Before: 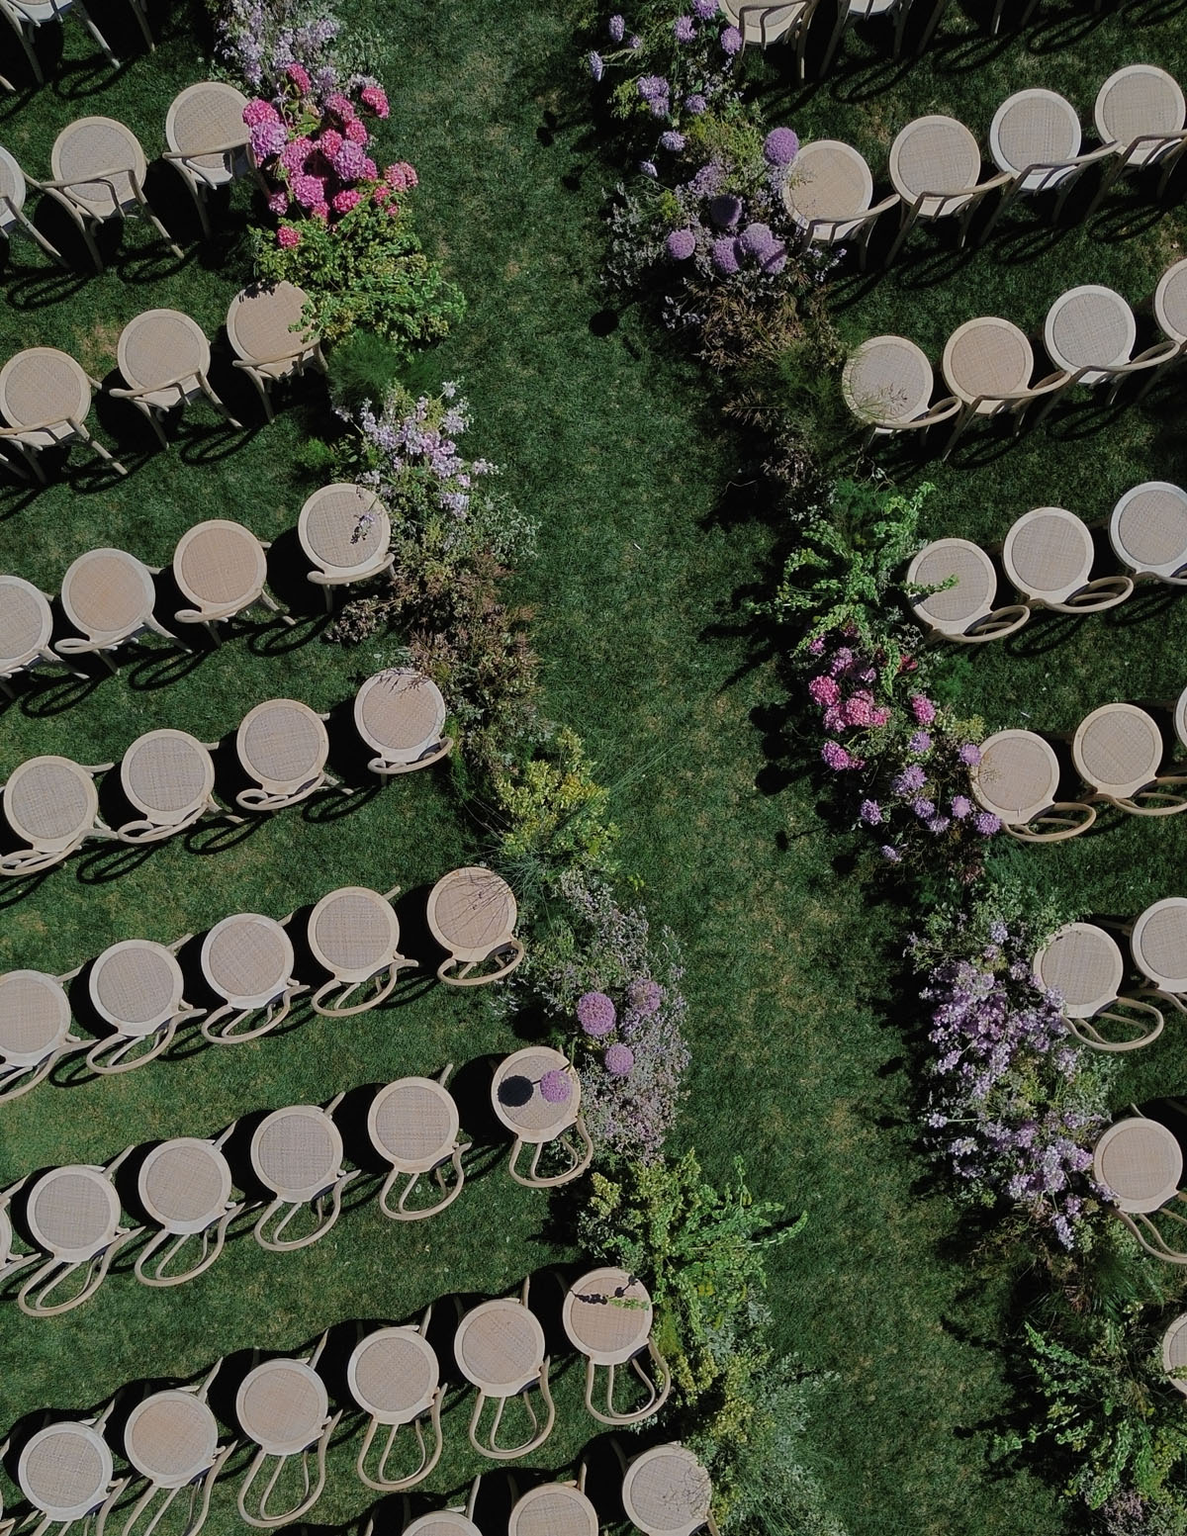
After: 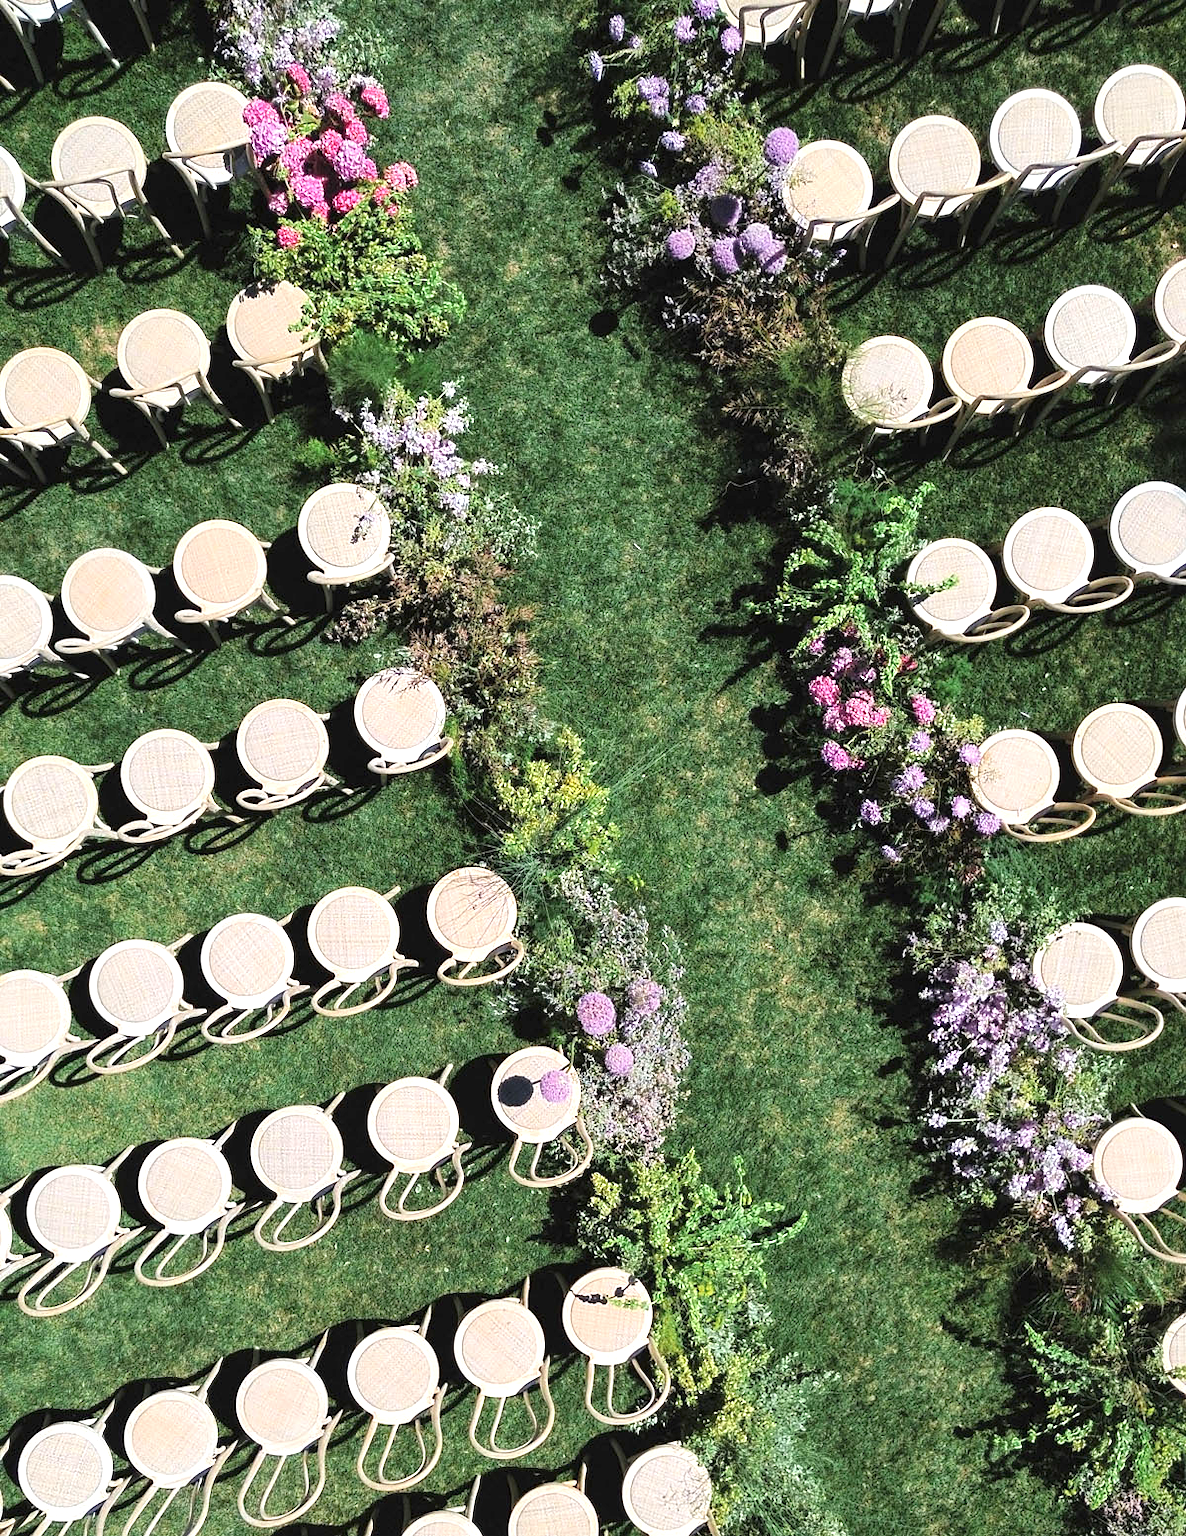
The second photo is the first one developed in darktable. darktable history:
exposure: black level correction 0, exposure 1.581 EV, compensate highlight preservation false
local contrast: mode bilateral grid, contrast 14, coarseness 35, detail 104%, midtone range 0.2
